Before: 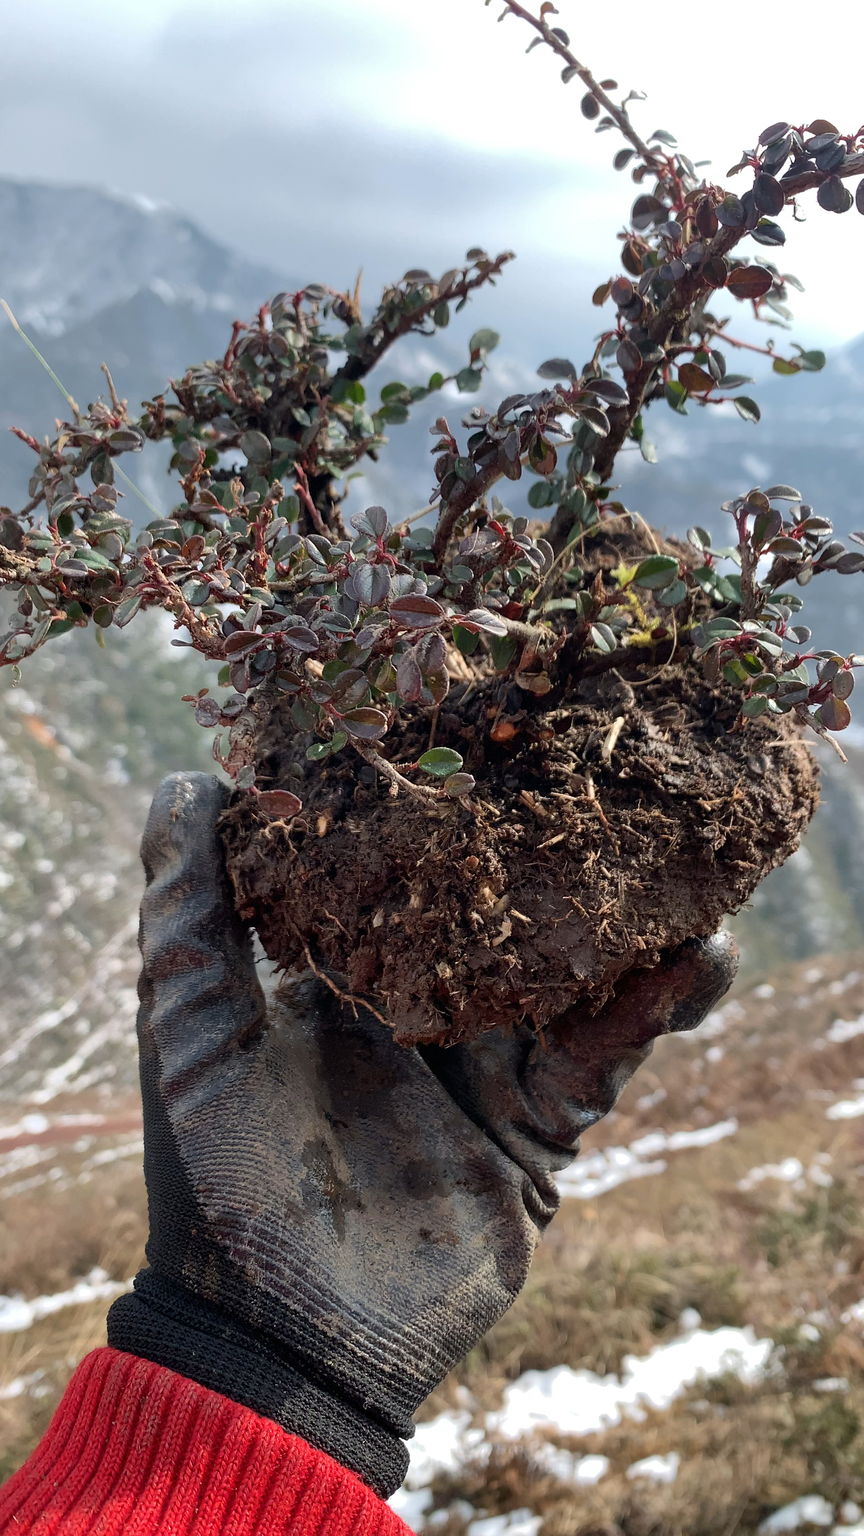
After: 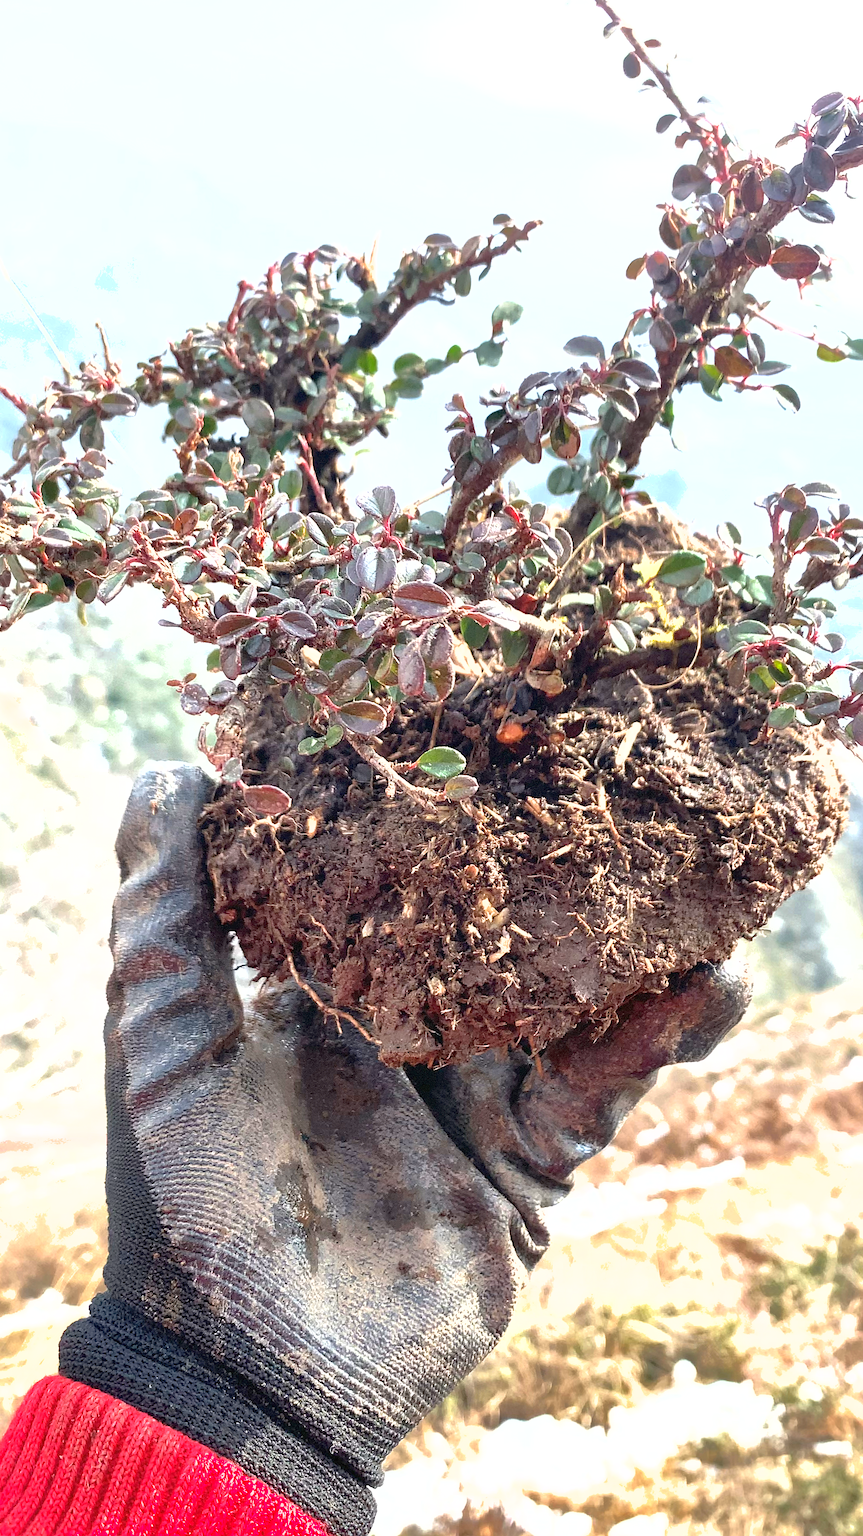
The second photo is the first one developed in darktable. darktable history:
crop and rotate: angle -2.41°
exposure: black level correction 0, exposure 1.908 EV, compensate highlight preservation false
shadows and highlights: on, module defaults
